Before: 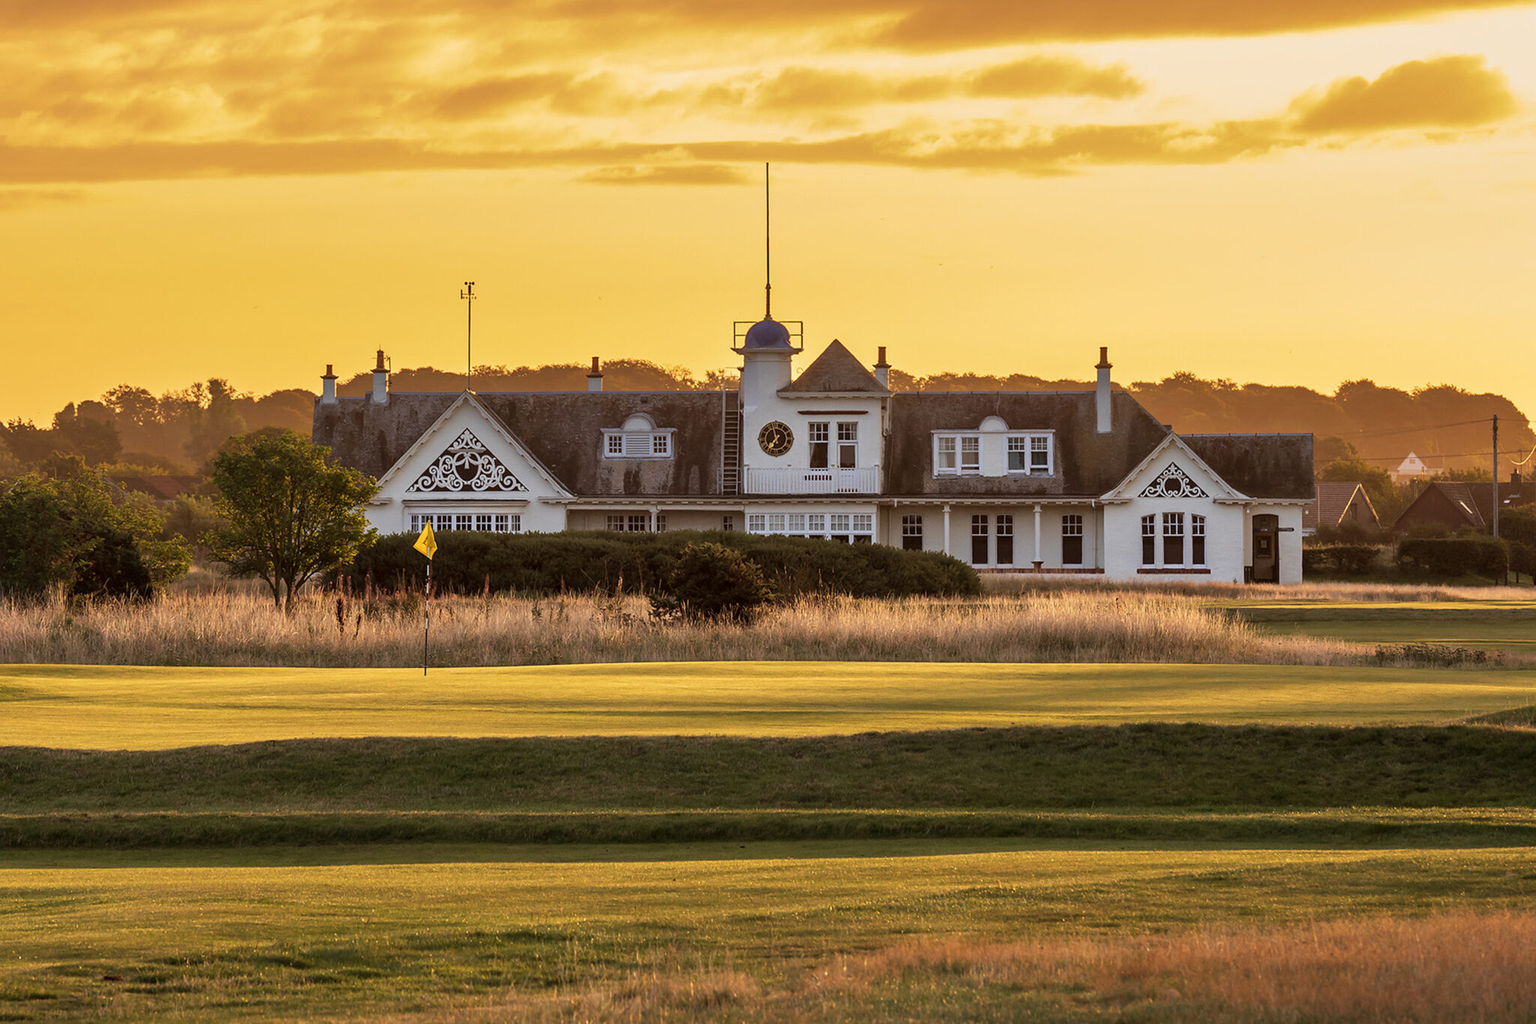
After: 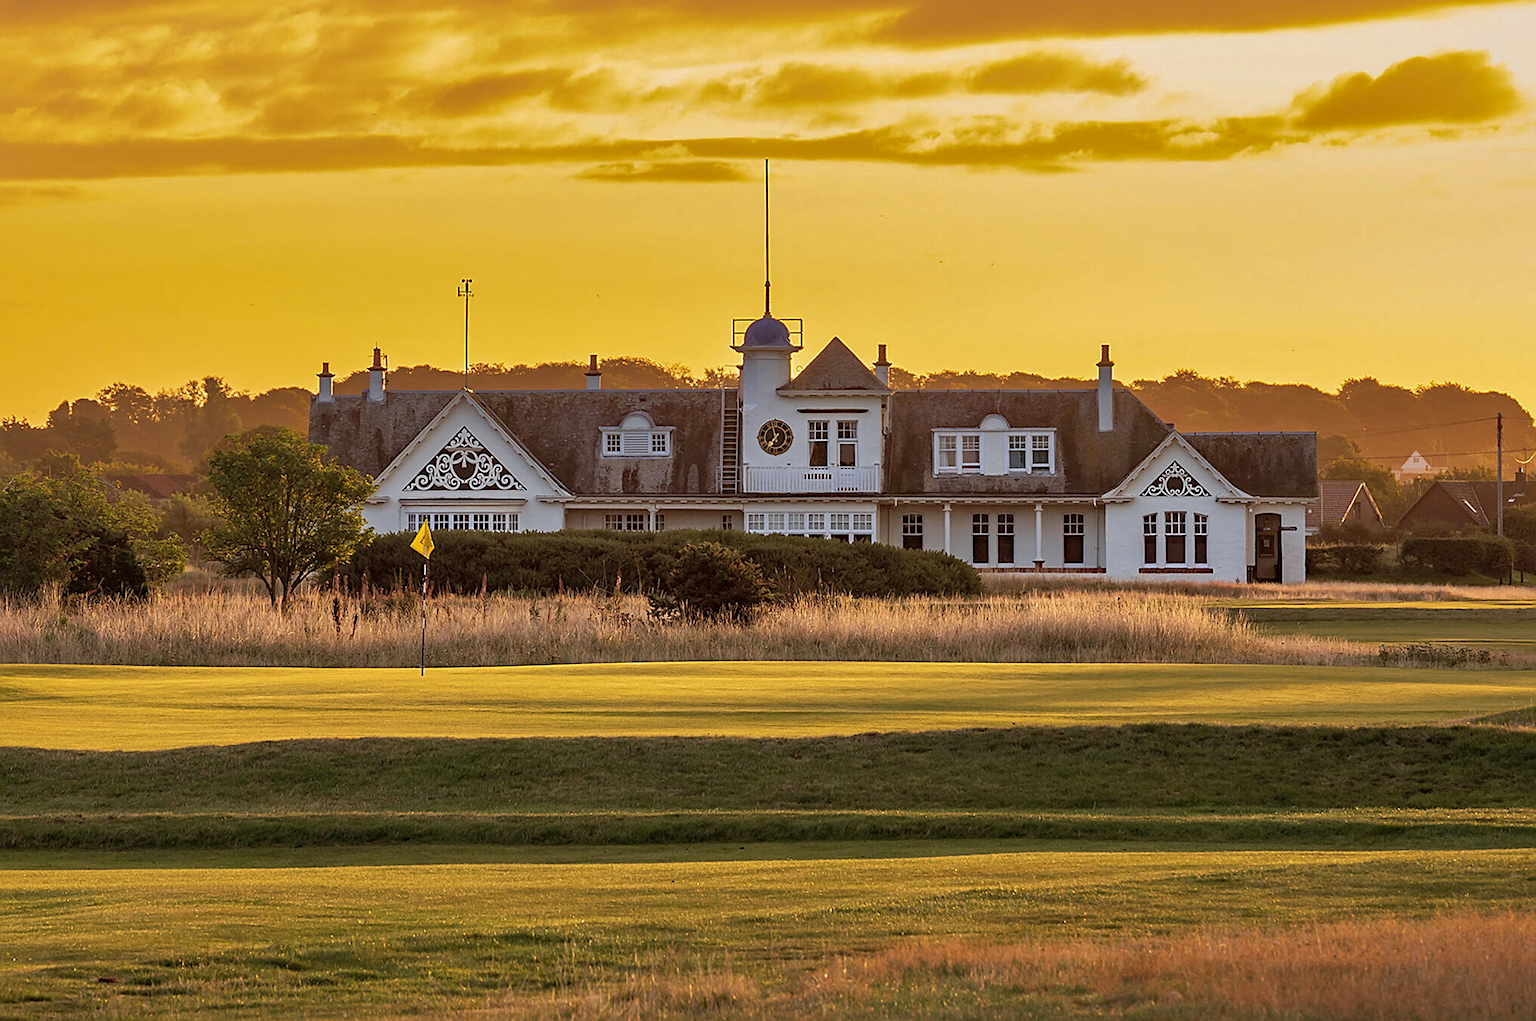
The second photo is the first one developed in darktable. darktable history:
tone equalizer: on, module defaults
haze removal: compatibility mode true, adaptive false
crop: left 0.434%, top 0.485%, right 0.244%, bottom 0.386%
exposure: compensate exposure bias true, compensate highlight preservation false
sharpen: on, module defaults
shadows and highlights: on, module defaults
